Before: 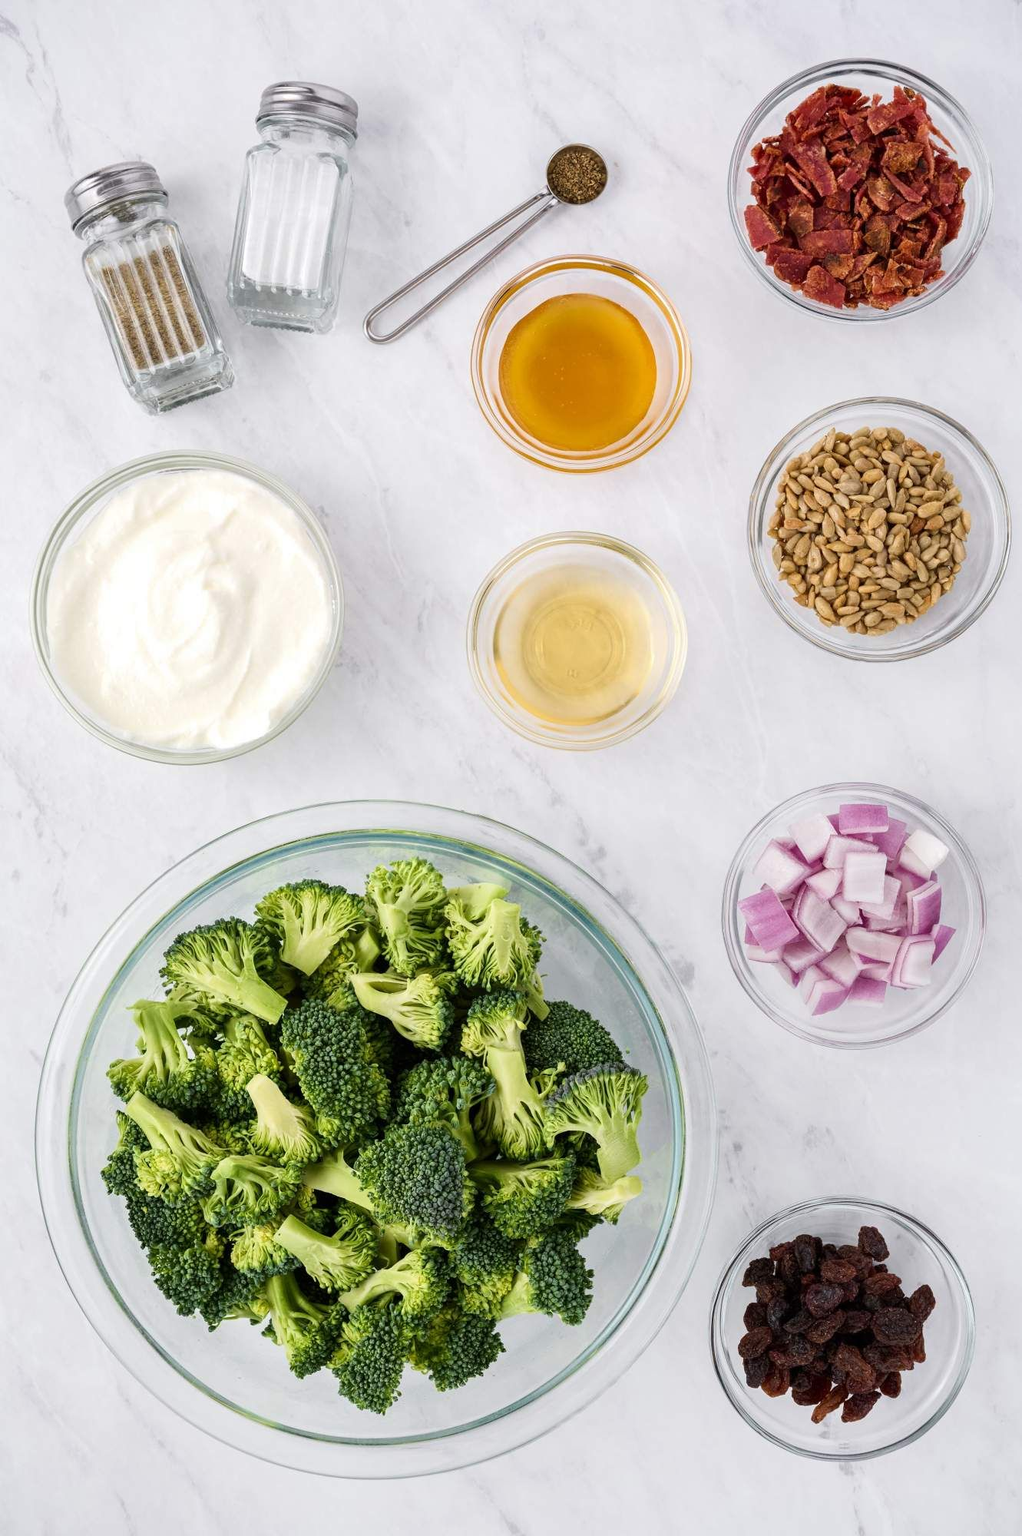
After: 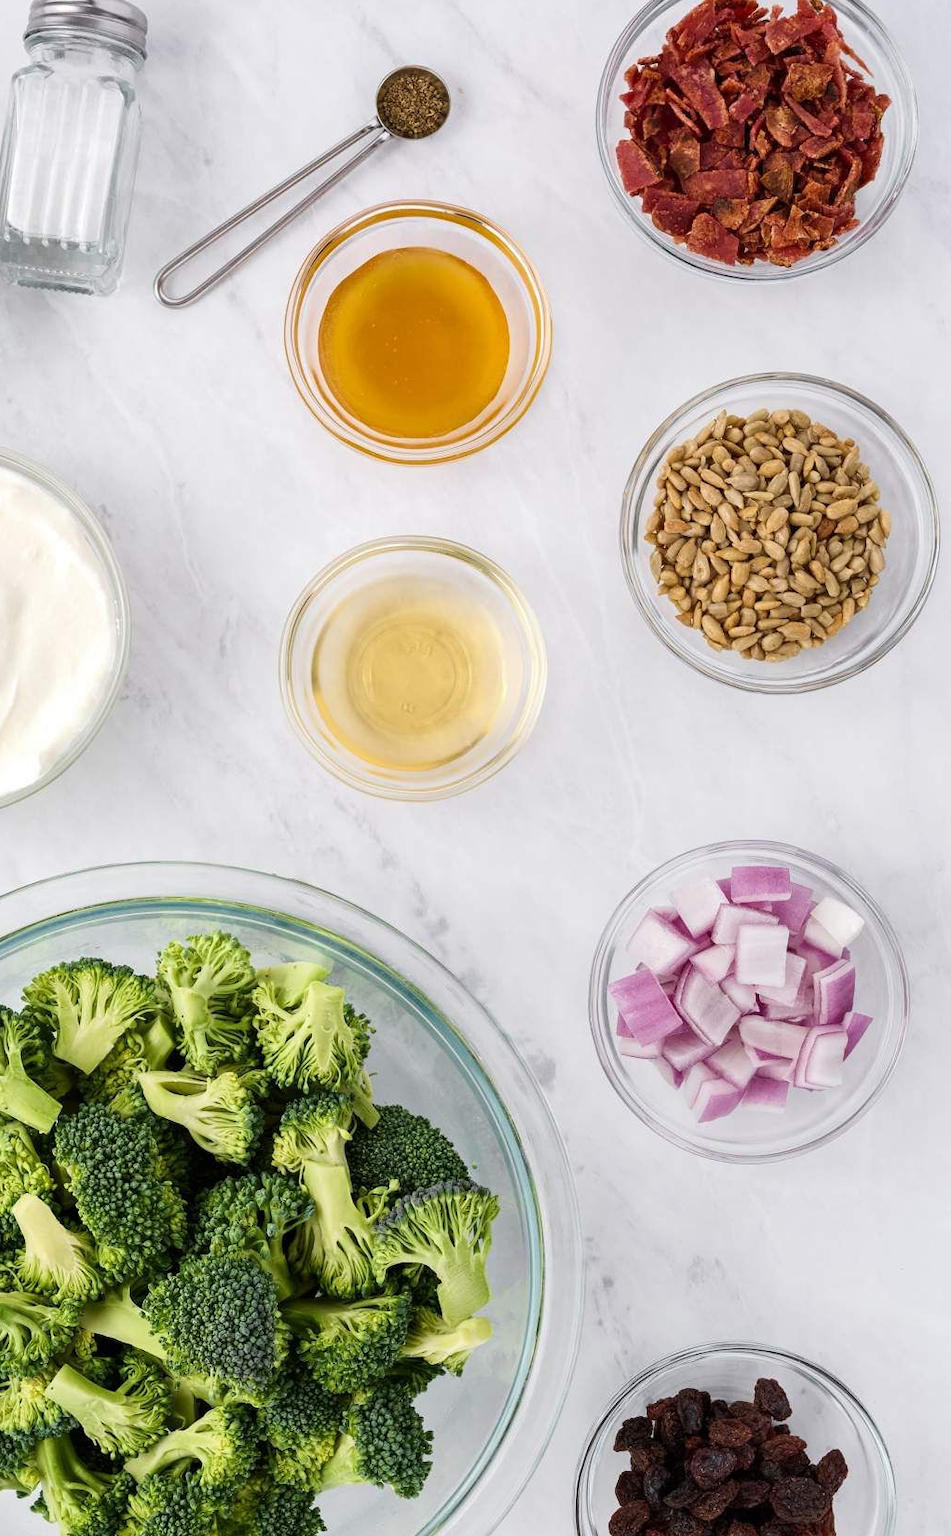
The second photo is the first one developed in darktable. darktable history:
crop: left 23.163%, top 5.867%, bottom 11.673%
